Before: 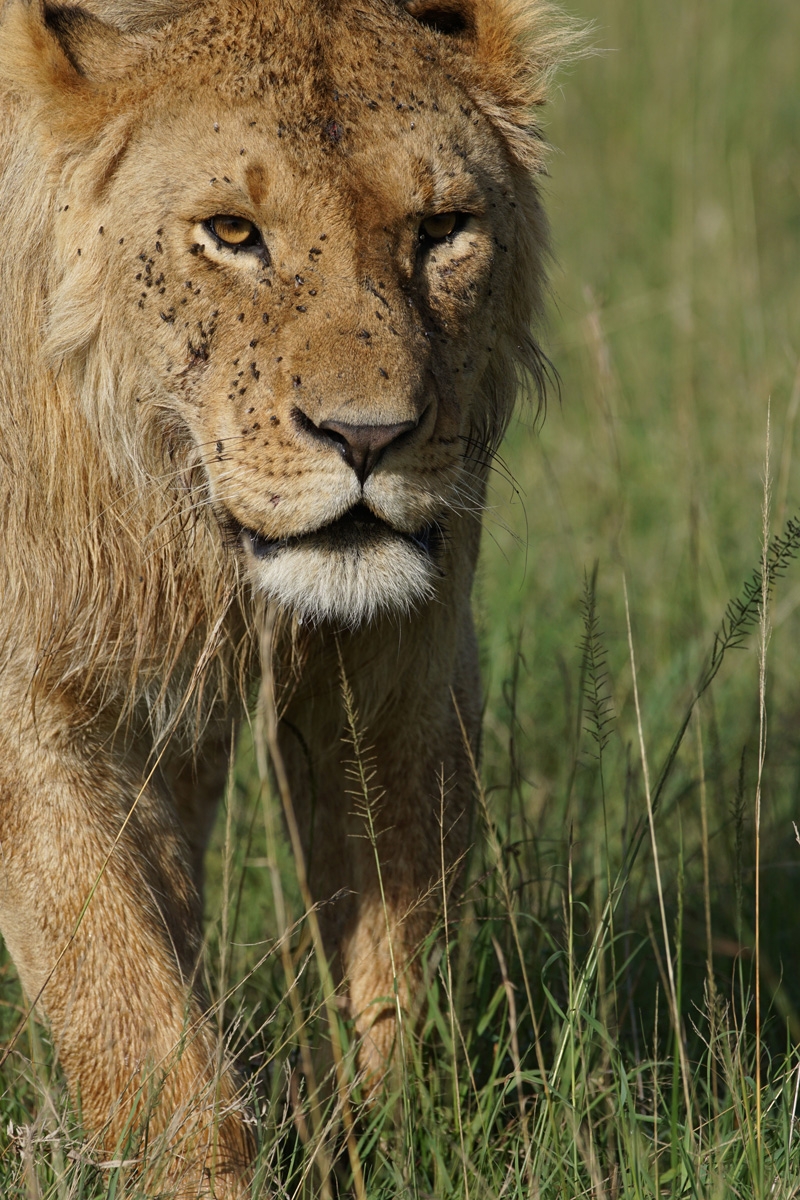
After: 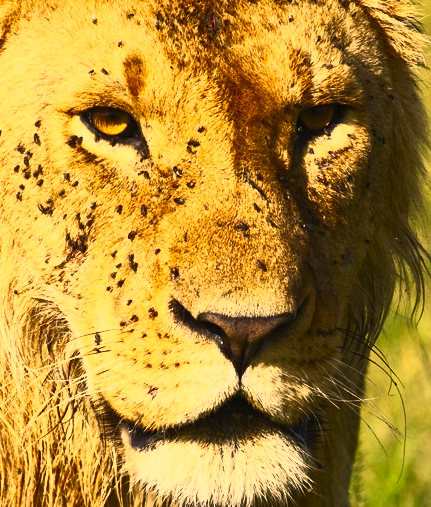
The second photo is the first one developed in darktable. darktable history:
contrast brightness saturation: contrast 0.83, brightness 0.59, saturation 0.59
color correction: highlights a* 15, highlights b* 31.55
crop: left 15.306%, top 9.065%, right 30.789%, bottom 48.638%
